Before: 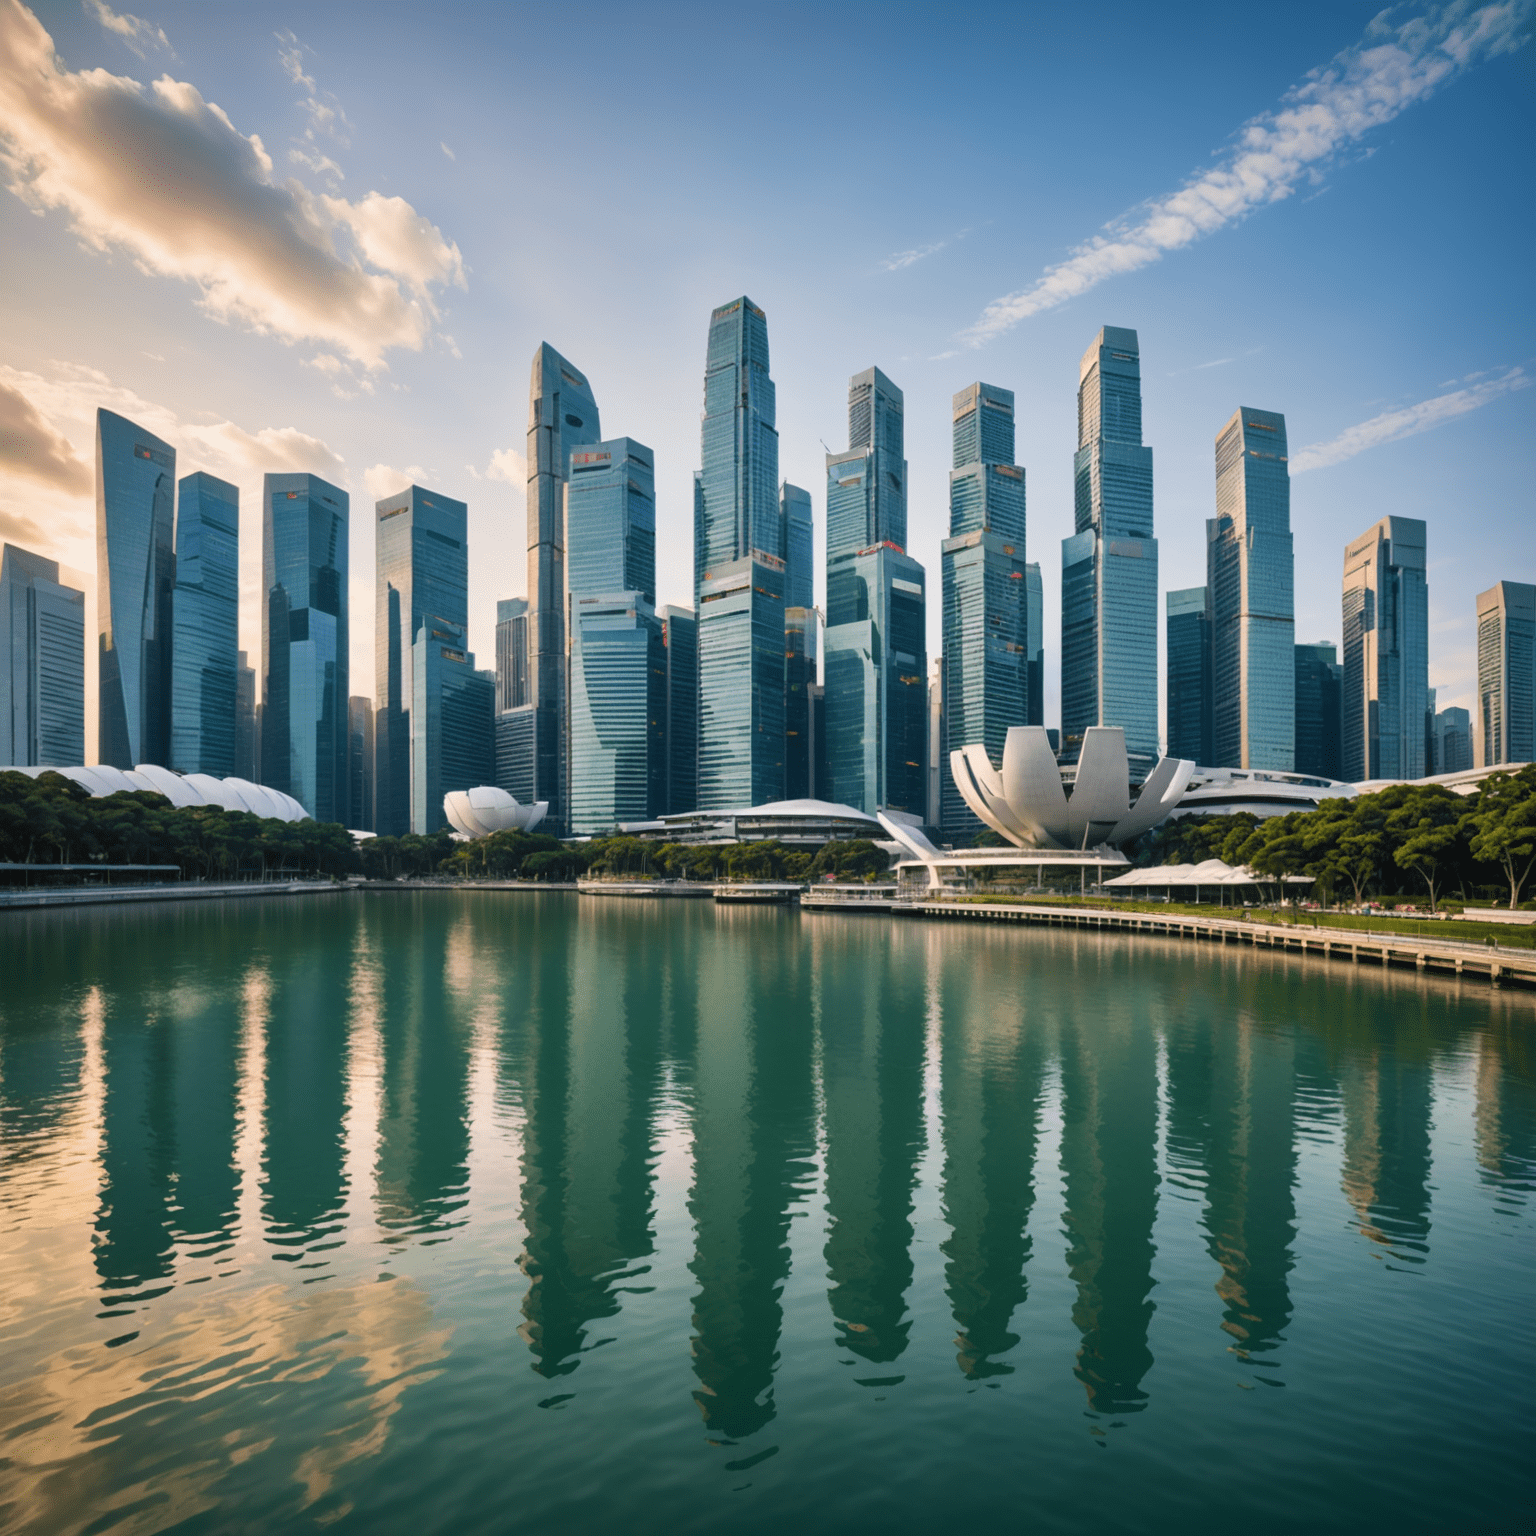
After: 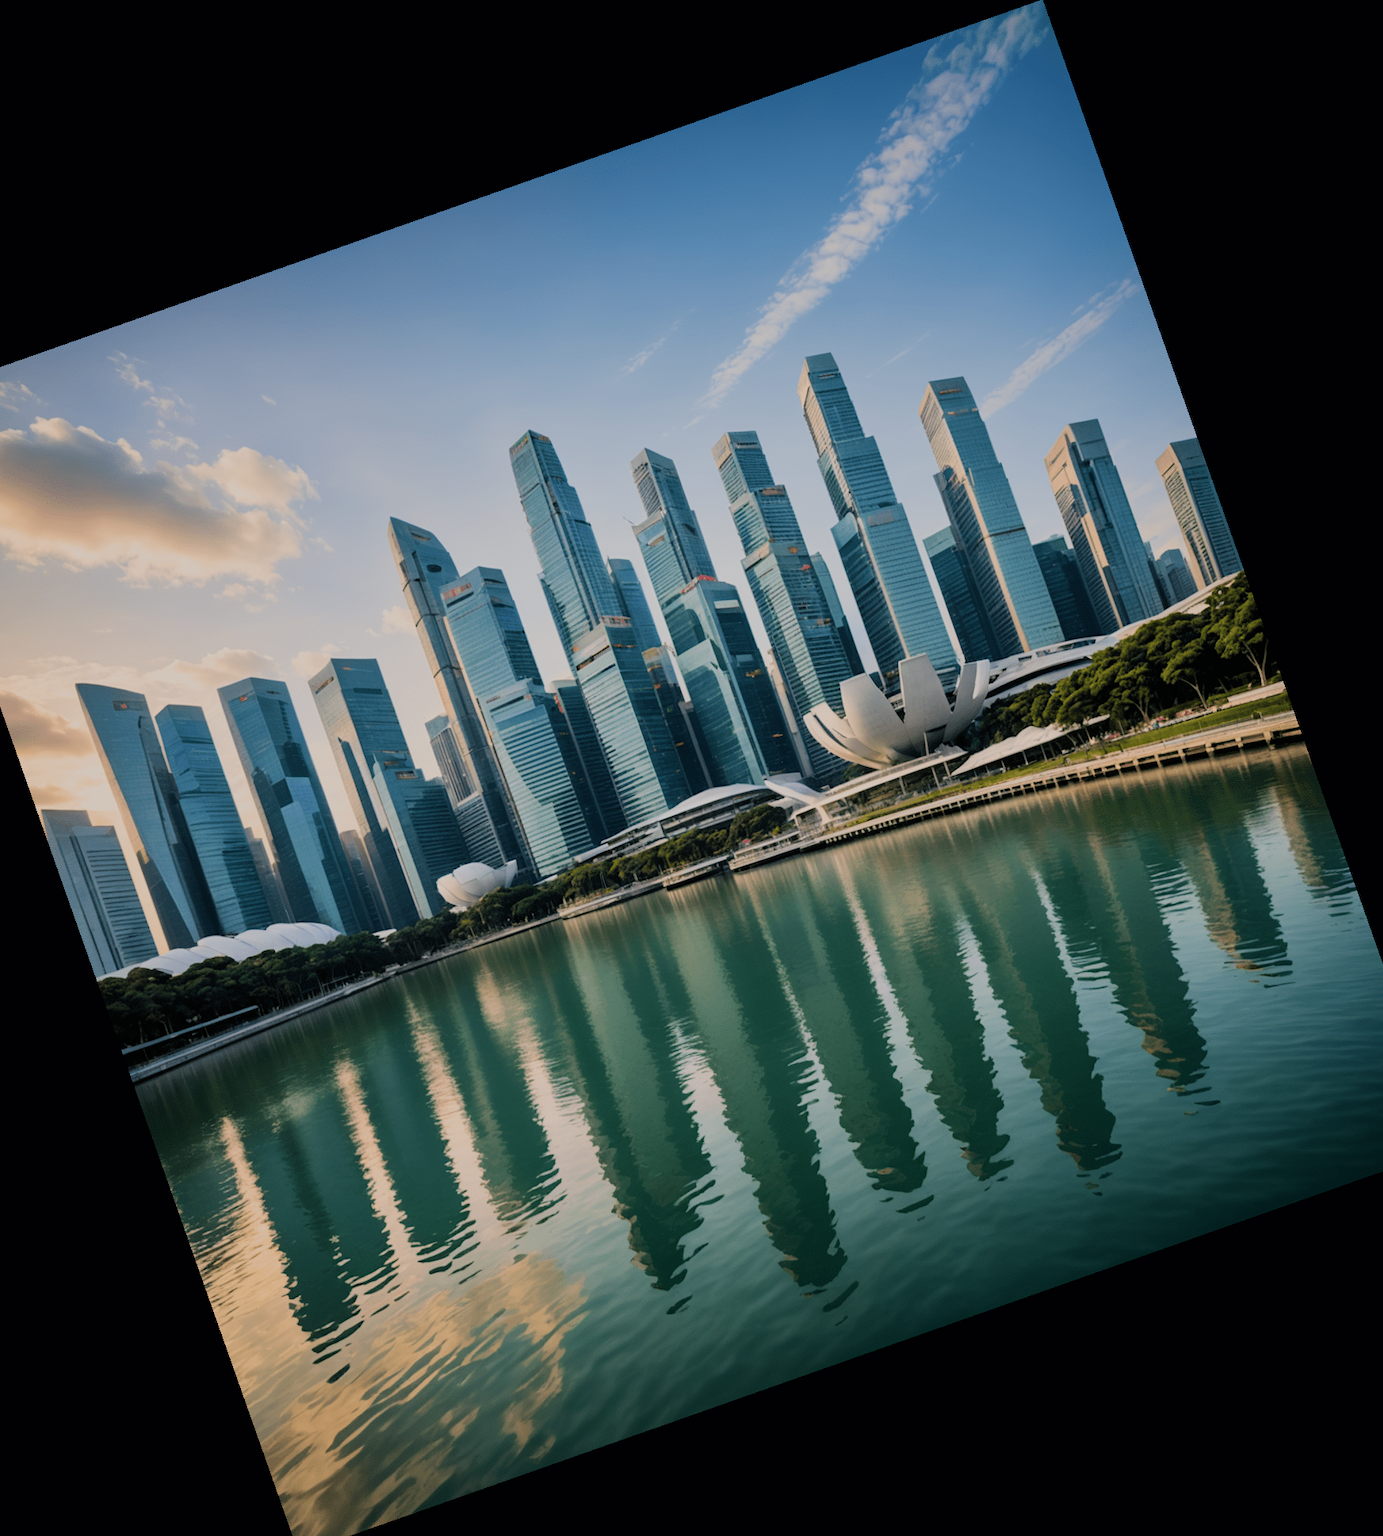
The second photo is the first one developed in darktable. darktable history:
crop and rotate: angle 19.43°, left 6.812%, right 4.125%, bottom 1.087%
filmic rgb: black relative exposure -7.15 EV, white relative exposure 5.36 EV, hardness 3.02, color science v6 (2022)
